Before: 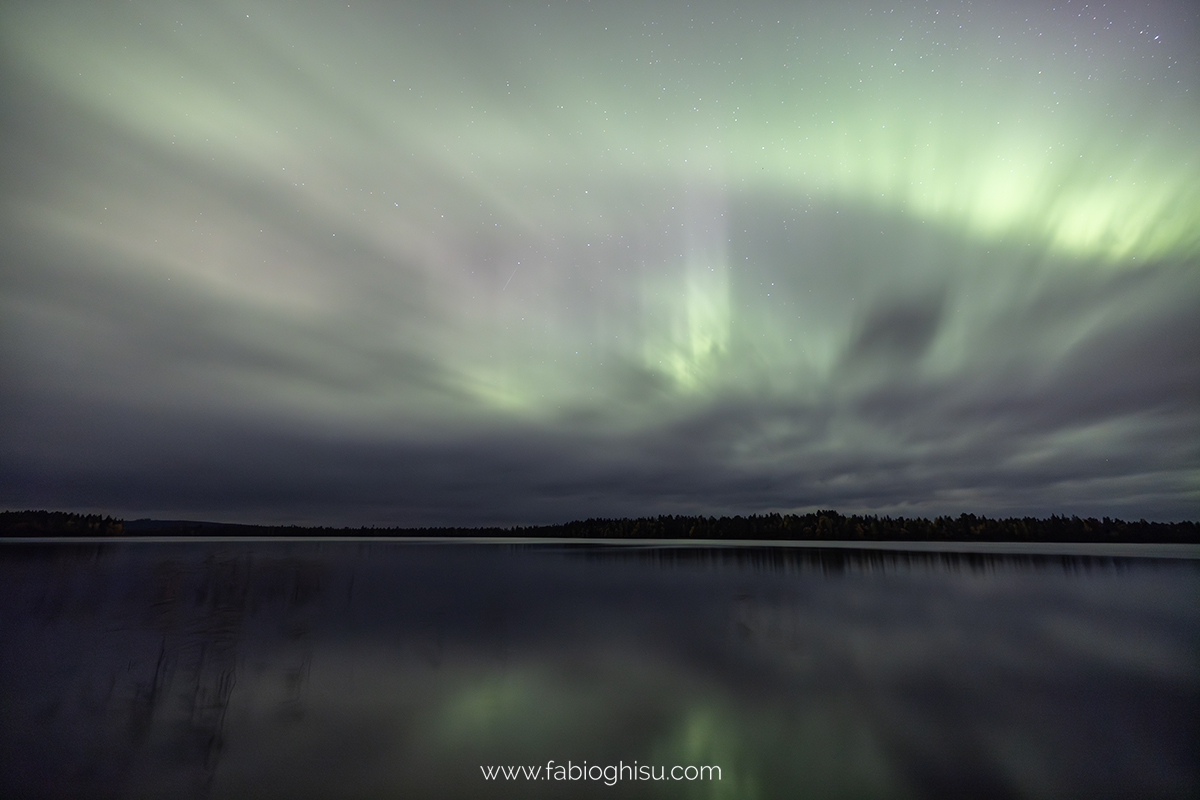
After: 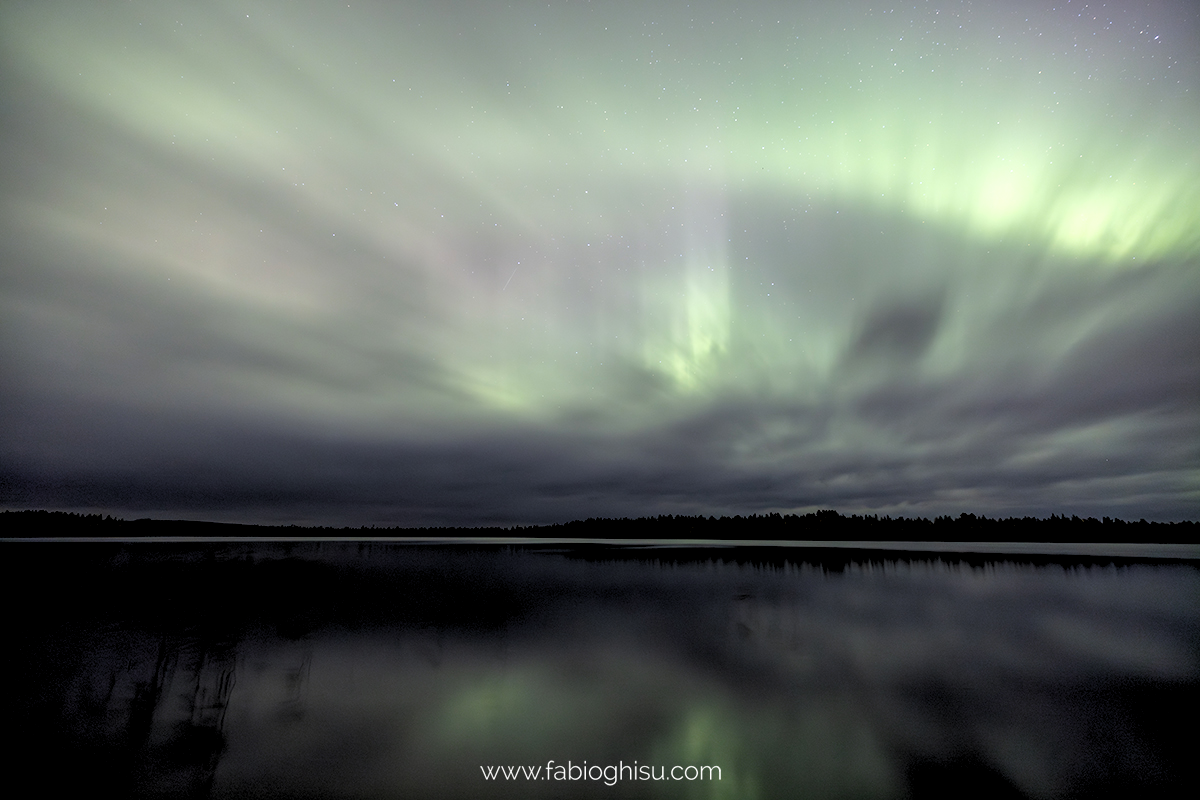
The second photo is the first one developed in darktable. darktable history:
rgb levels: levels [[0.013, 0.434, 0.89], [0, 0.5, 1], [0, 0.5, 1]]
white balance: emerald 1
